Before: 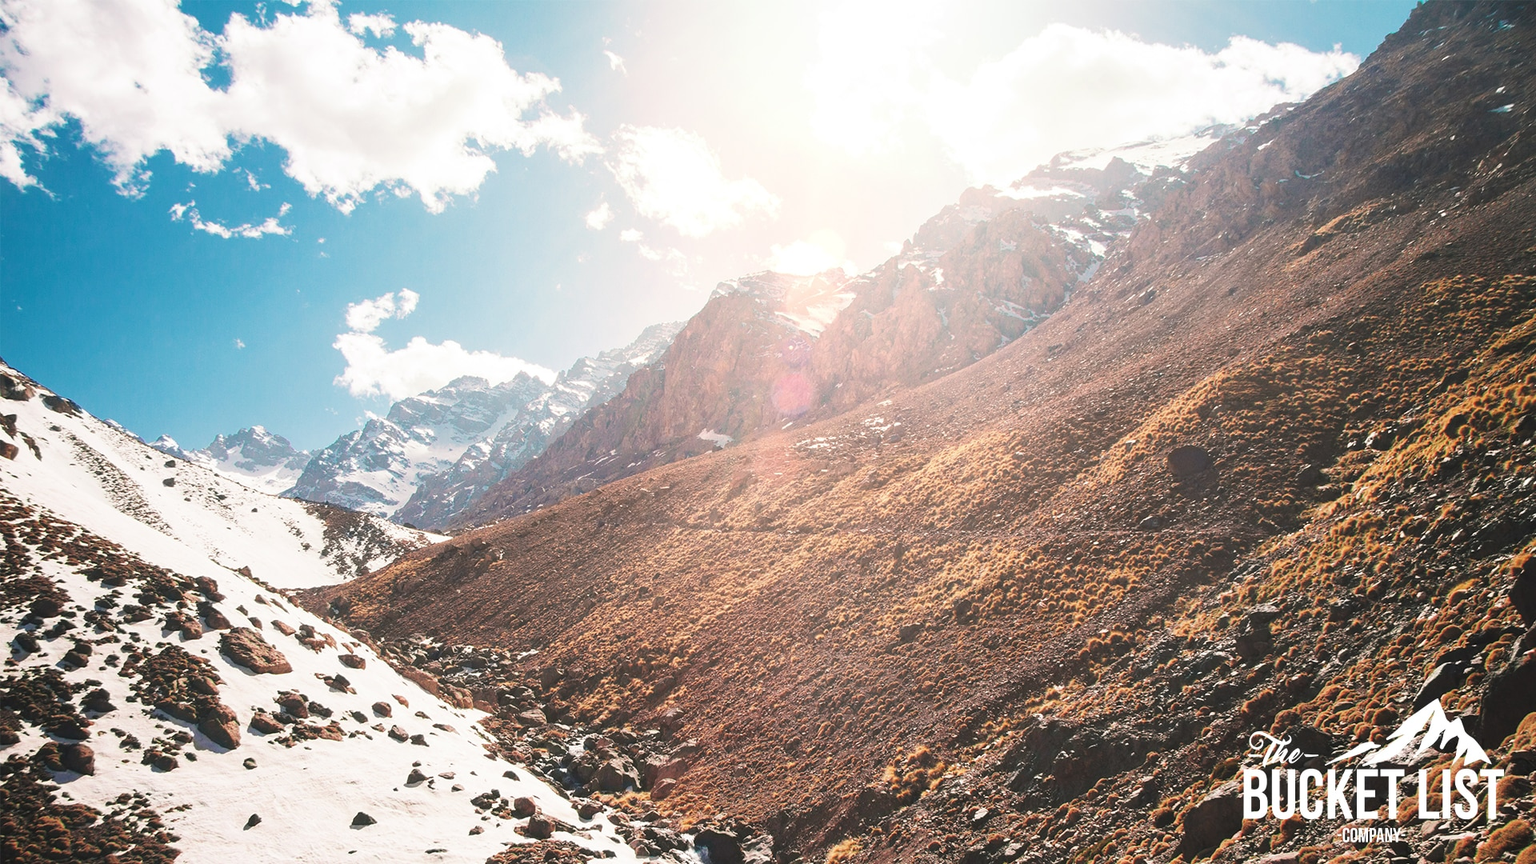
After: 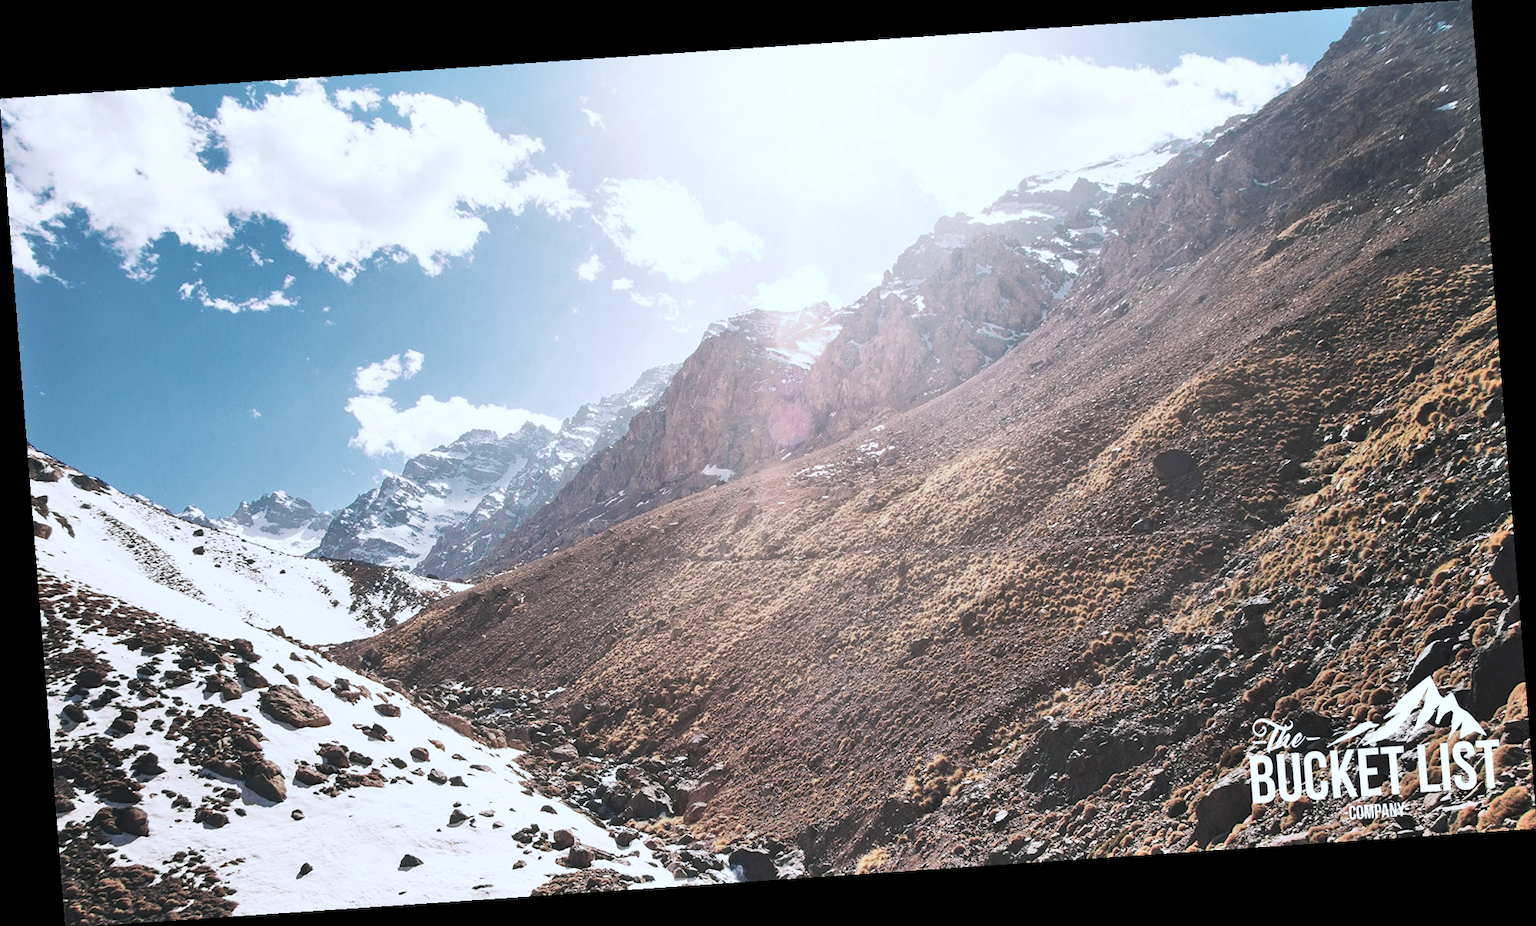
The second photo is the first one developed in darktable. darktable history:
white balance: red 0.931, blue 1.11
rotate and perspective: rotation -4.2°, shear 0.006, automatic cropping off
shadows and highlights: soften with gaussian
contrast brightness saturation: contrast 0.1, saturation -0.3
